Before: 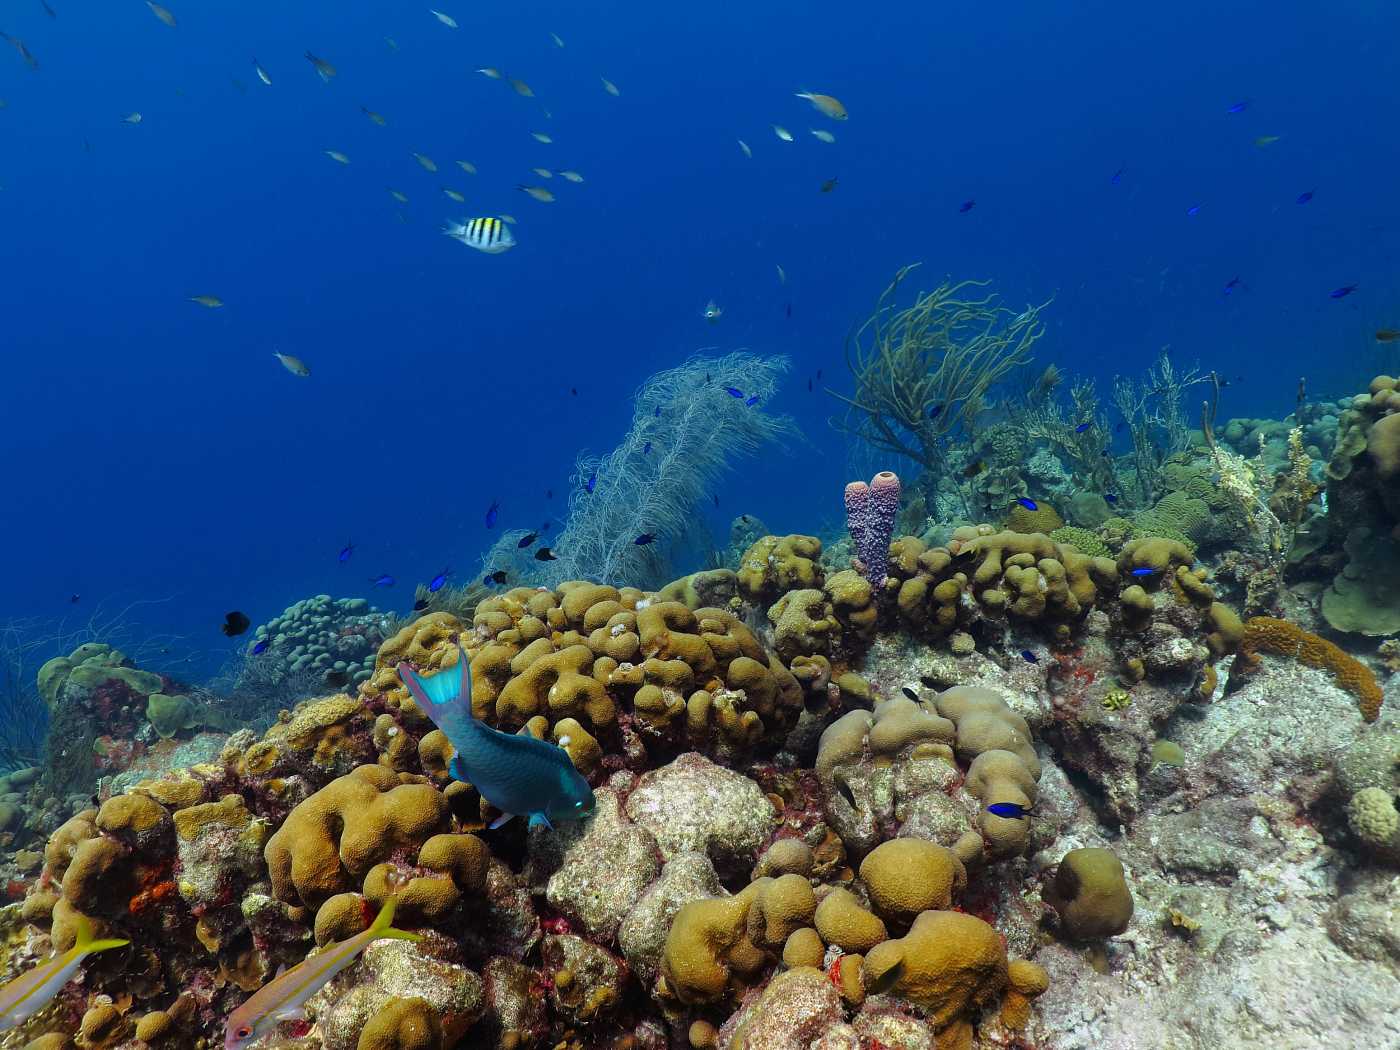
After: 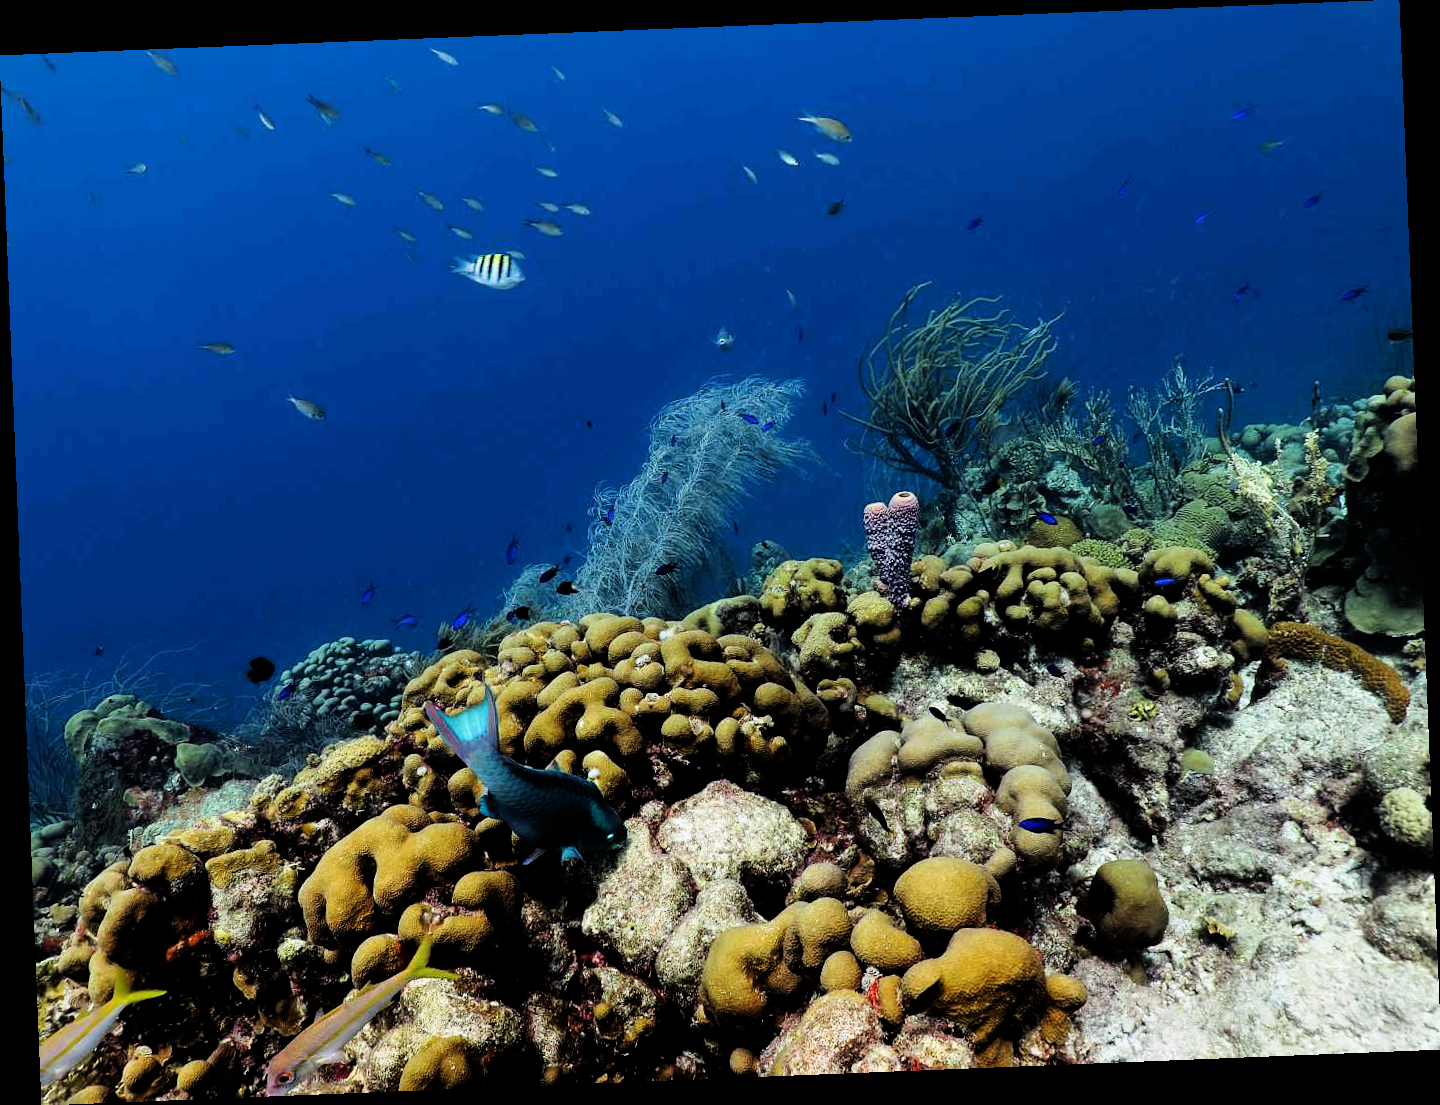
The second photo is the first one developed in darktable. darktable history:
rotate and perspective: rotation -2.29°, automatic cropping off
filmic rgb: black relative exposure -5 EV, white relative exposure 3.5 EV, hardness 3.19, contrast 1.2, highlights saturation mix -50%
tone equalizer: -8 EV -0.75 EV, -7 EV -0.7 EV, -6 EV -0.6 EV, -5 EV -0.4 EV, -3 EV 0.4 EV, -2 EV 0.6 EV, -1 EV 0.7 EV, +0 EV 0.75 EV, edges refinement/feathering 500, mask exposure compensation -1.57 EV, preserve details no
